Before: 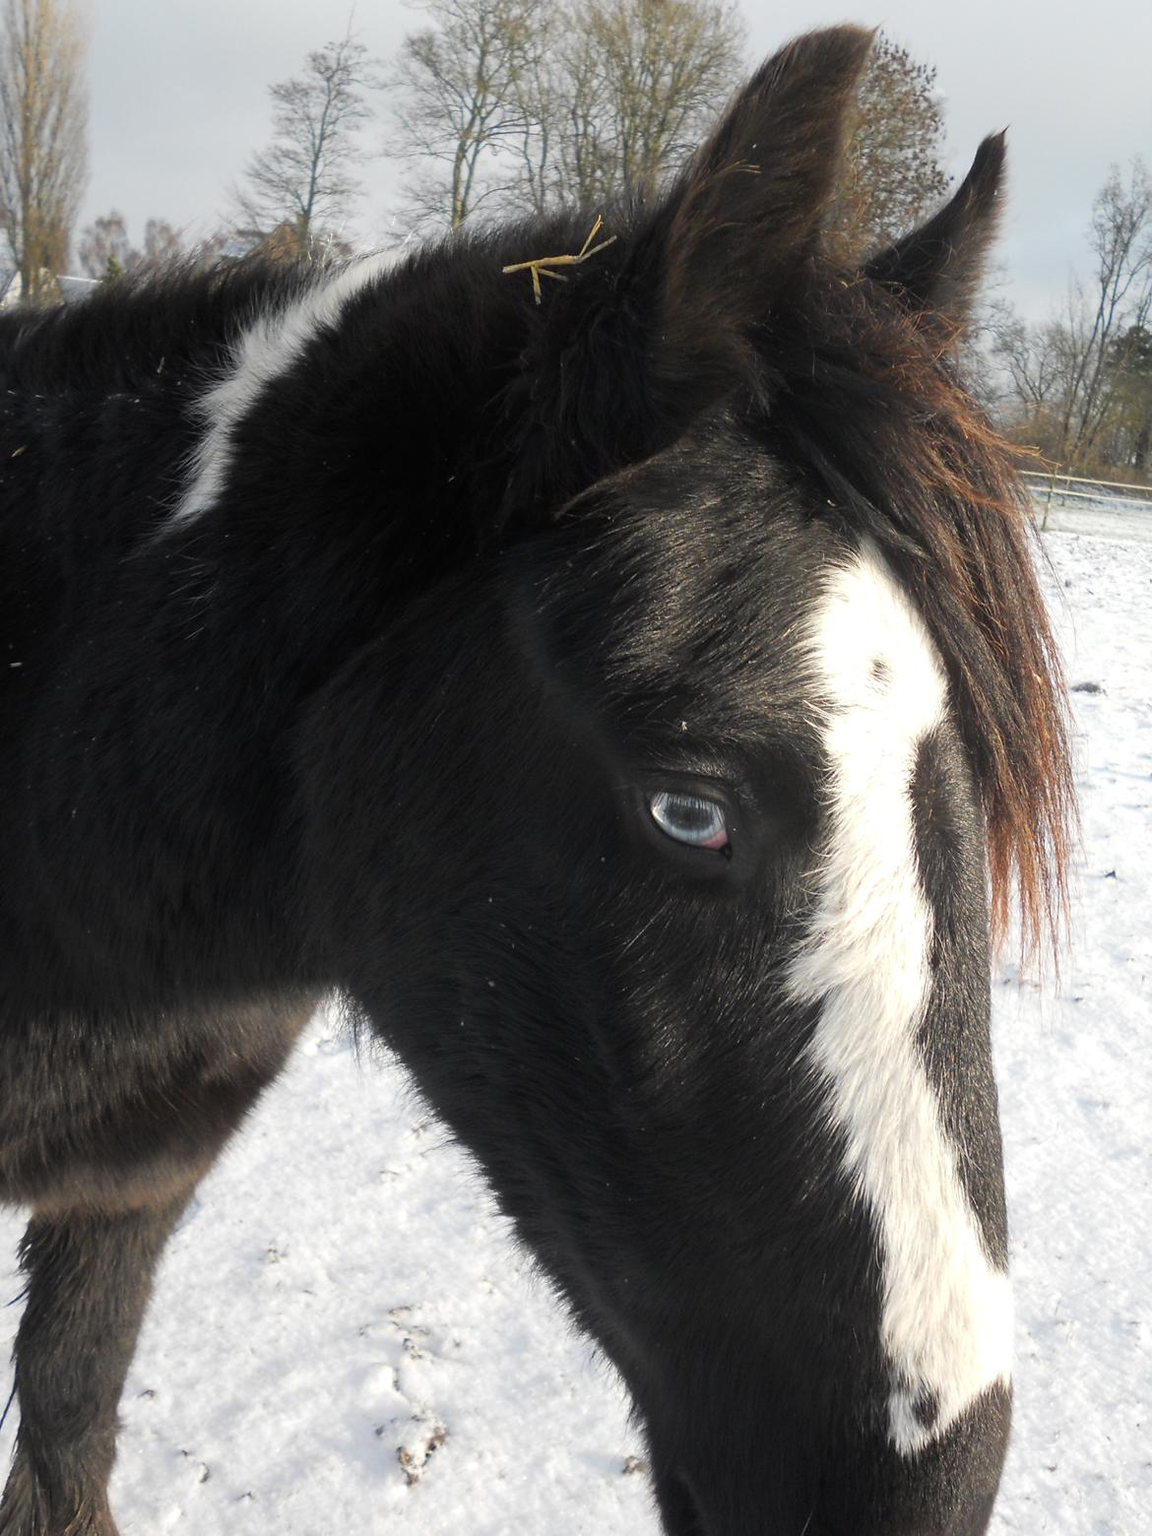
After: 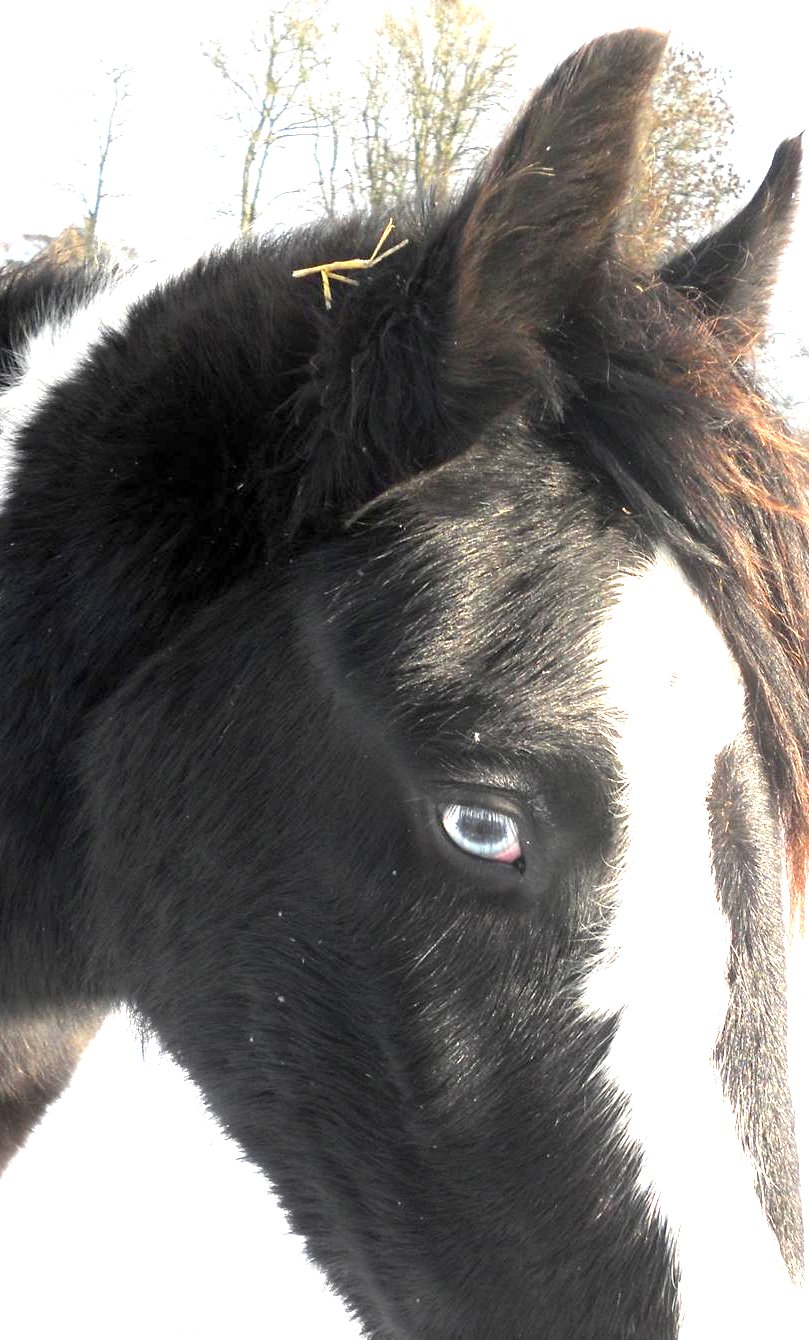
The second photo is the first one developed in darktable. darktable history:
exposure: black level correction 0.001, exposure 1.869 EV, compensate exposure bias true, compensate highlight preservation false
crop: left 18.685%, right 12.092%, bottom 14.083%
